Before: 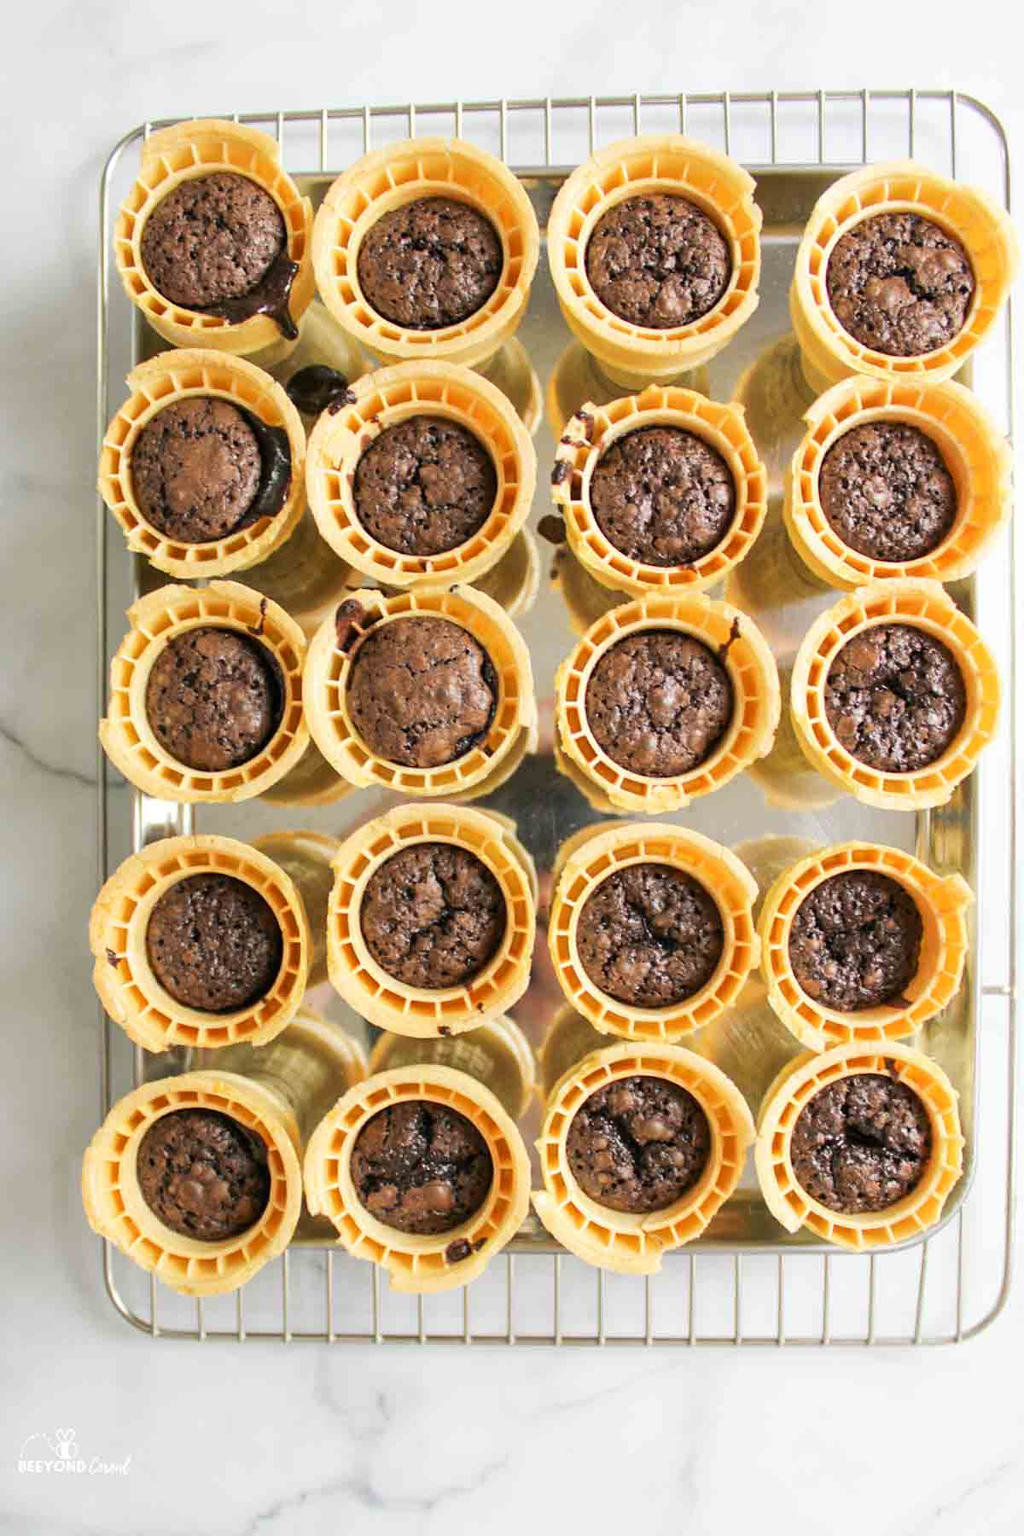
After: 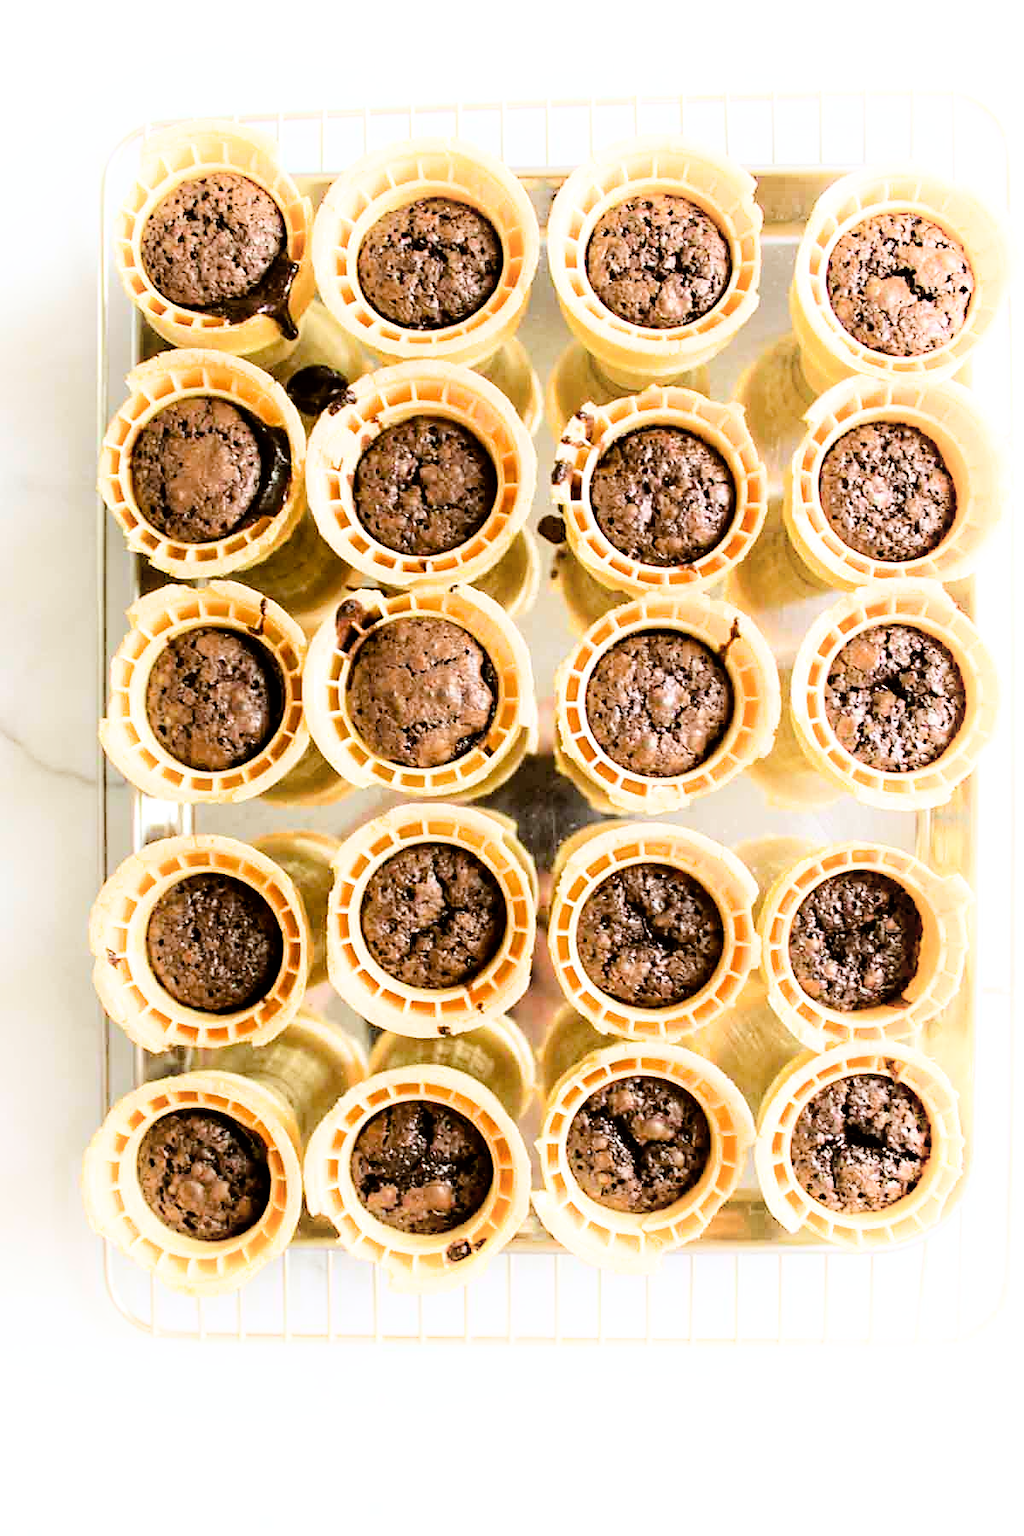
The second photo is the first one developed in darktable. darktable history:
filmic rgb: black relative exposure -3.57 EV, white relative exposure 2.29 EV, hardness 3.41
contrast brightness saturation: saturation 0.13
sharpen: radius 1.458, amount 0.398, threshold 1.271
color balance: lift [1, 1.011, 0.999, 0.989], gamma [1.109, 1.045, 1.039, 0.955], gain [0.917, 0.936, 0.952, 1.064], contrast 2.32%, contrast fulcrum 19%, output saturation 101%
shadows and highlights: shadows -54.3, highlights 86.09, soften with gaussian
